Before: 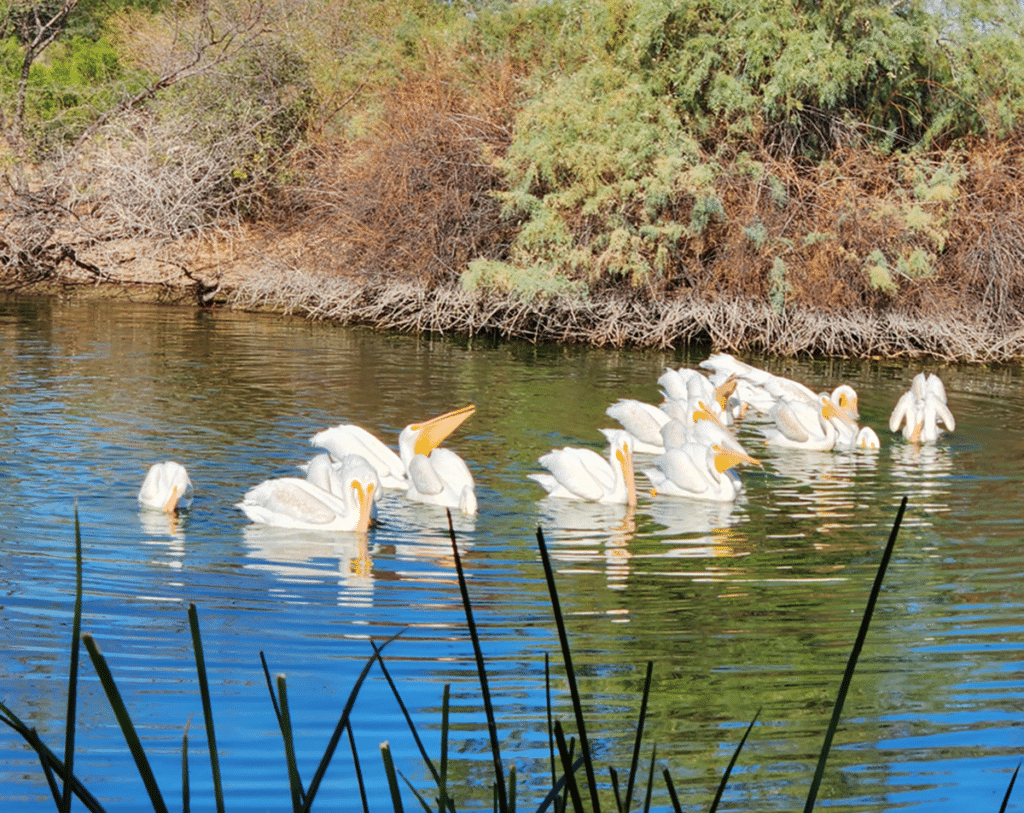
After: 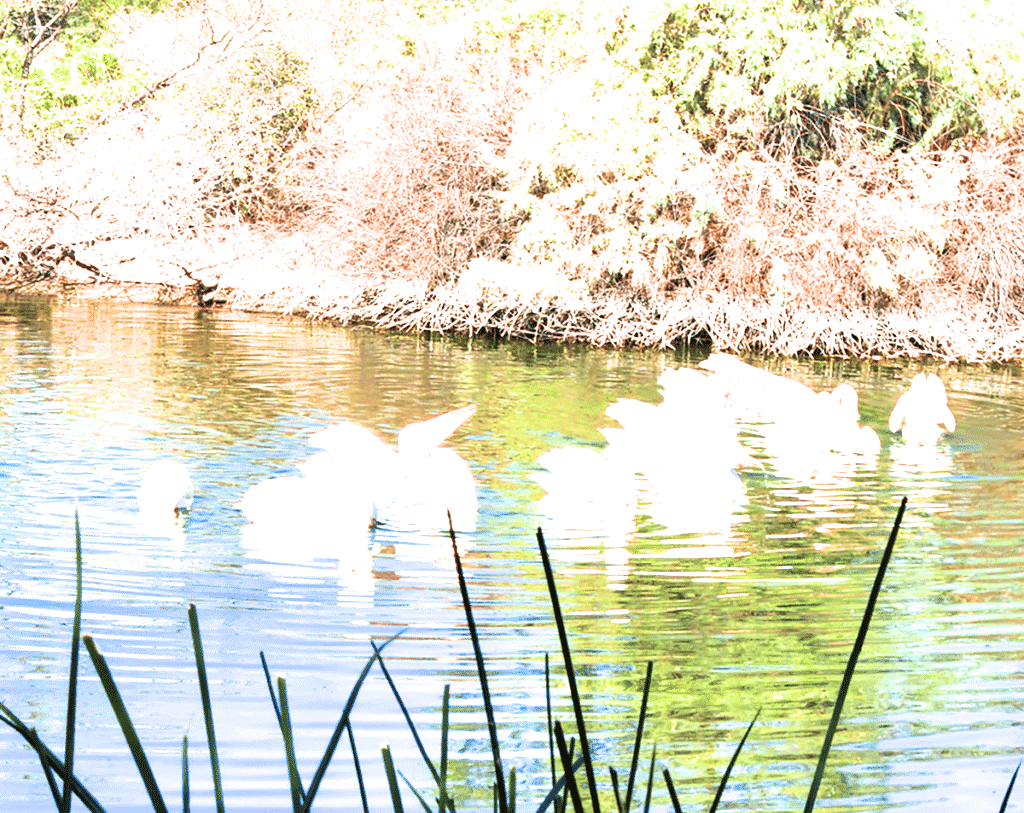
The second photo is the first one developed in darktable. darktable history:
exposure: exposure 2.255 EV, compensate highlight preservation false
filmic rgb: black relative exposure -12.76 EV, white relative exposure 2.8 EV, threshold 5.94 EV, target black luminance 0%, hardness 8.55, latitude 69.86%, contrast 1.133, shadows ↔ highlights balance -1.23%, iterations of high-quality reconstruction 0, enable highlight reconstruction true
